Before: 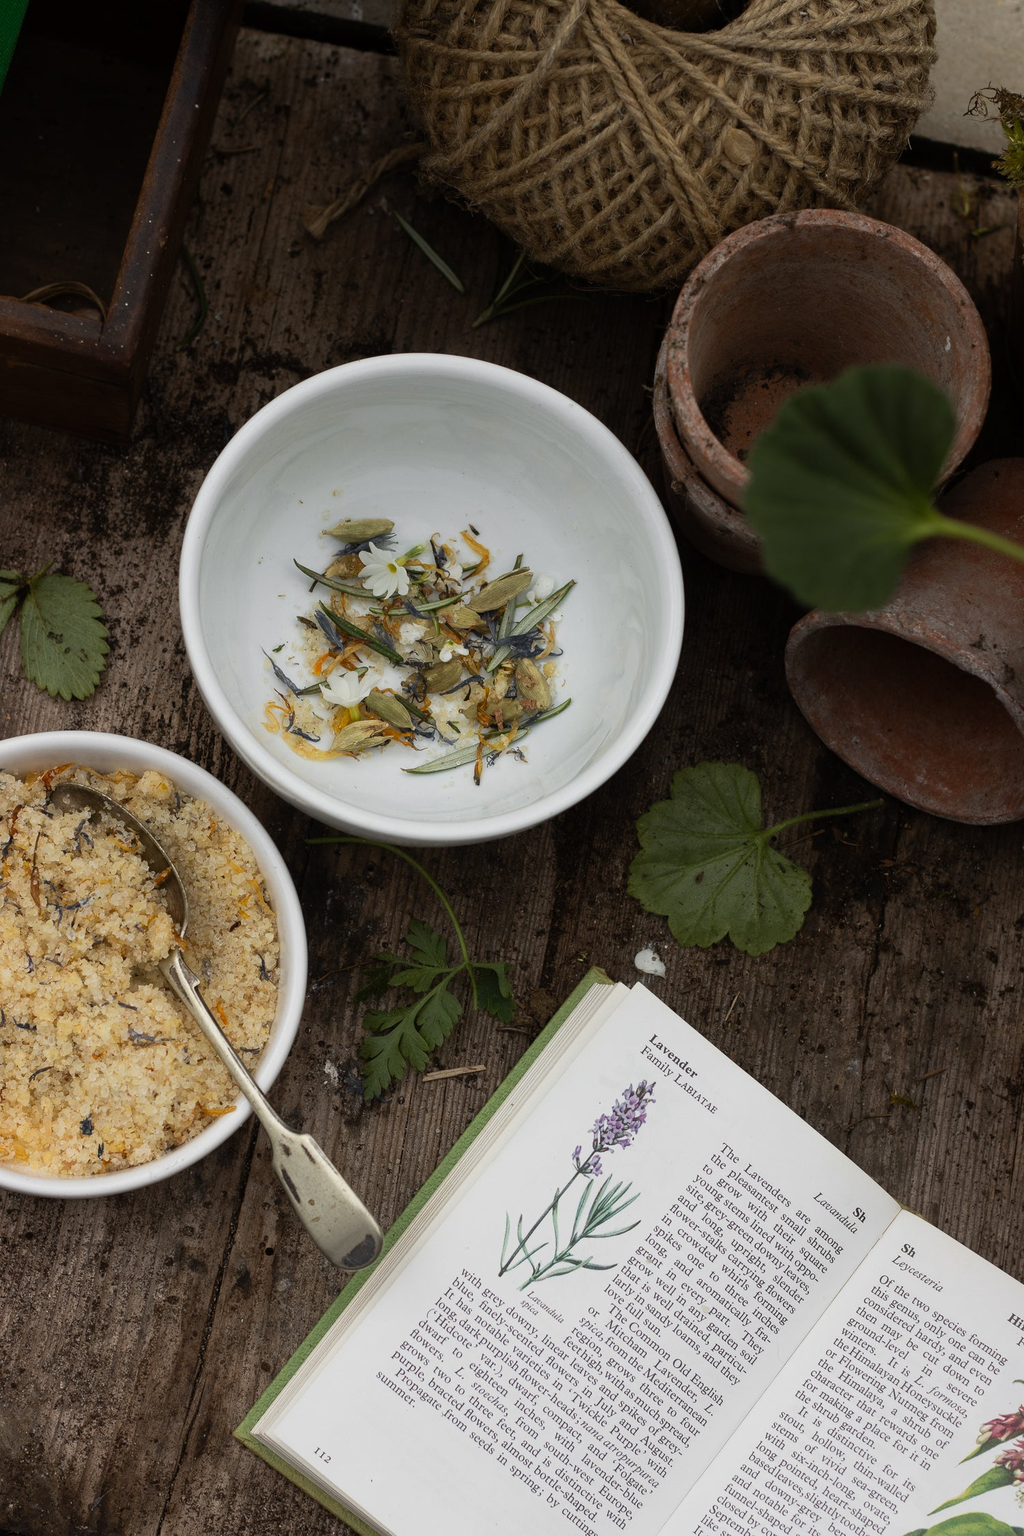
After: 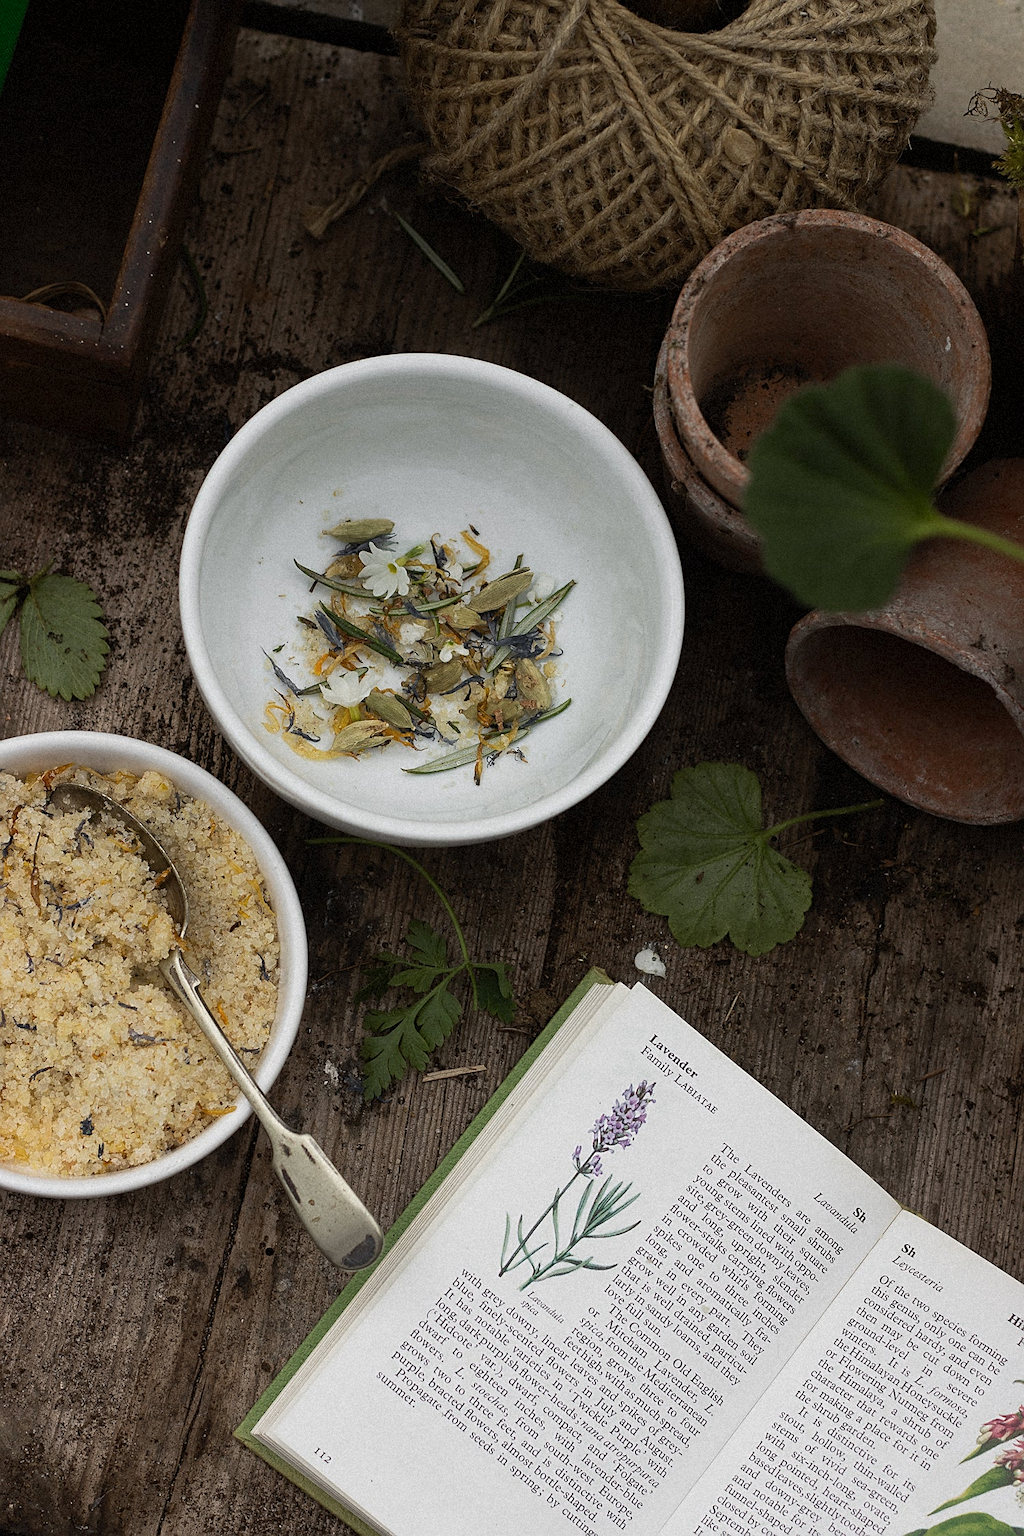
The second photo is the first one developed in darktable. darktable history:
color zones: curves: ch0 [(0, 0.558) (0.143, 0.548) (0.286, 0.447) (0.429, 0.259) (0.571, 0.5) (0.714, 0.5) (0.857, 0.593) (1, 0.558)]; ch1 [(0, 0.543) (0.01, 0.544) (0.12, 0.492) (0.248, 0.458) (0.5, 0.534) (0.748, 0.5) (0.99, 0.469) (1, 0.543)]; ch2 [(0, 0.507) (0.143, 0.522) (0.286, 0.505) (0.429, 0.5) (0.571, 0.5) (0.714, 0.5) (0.857, 0.5) (1, 0.507)]
sharpen: on, module defaults
grain: mid-tones bias 0%
